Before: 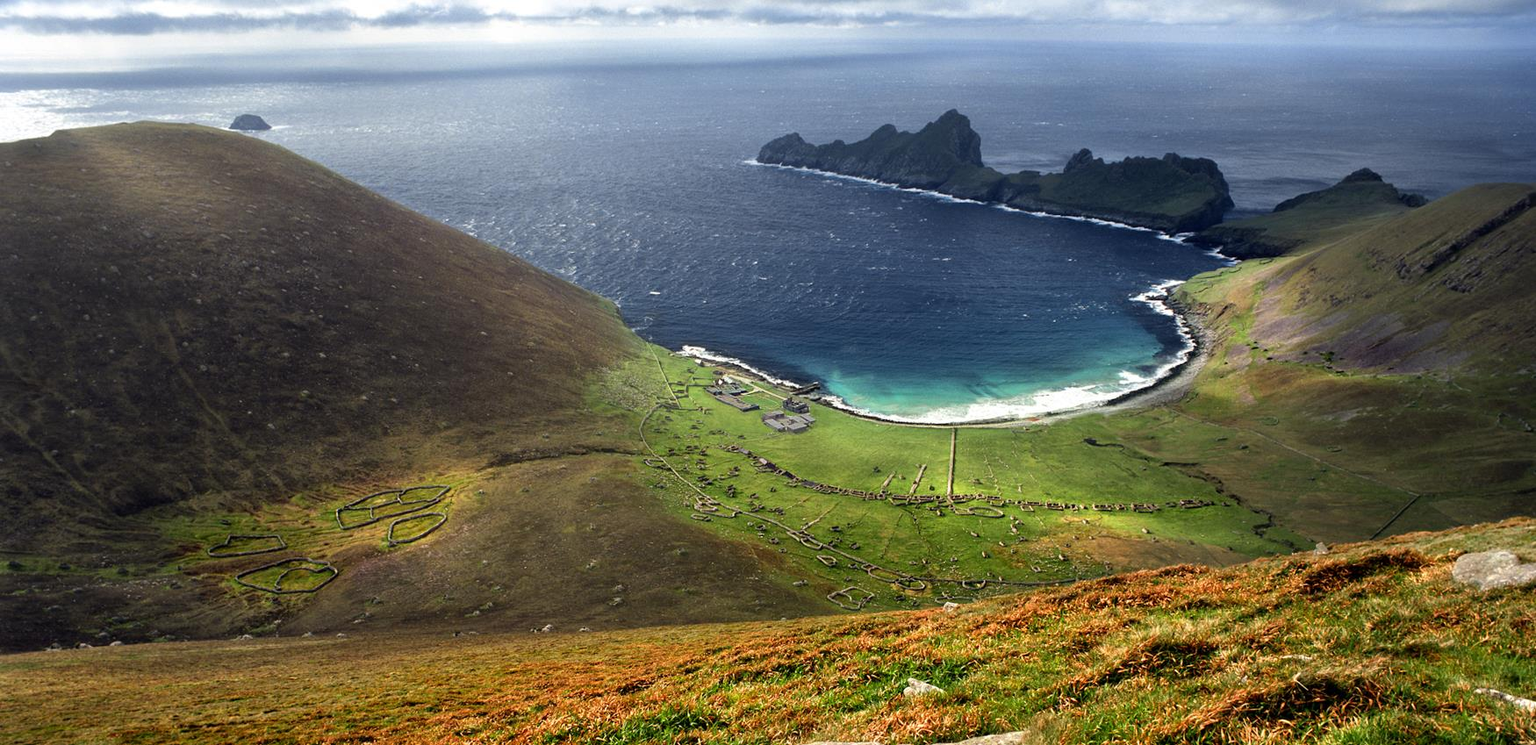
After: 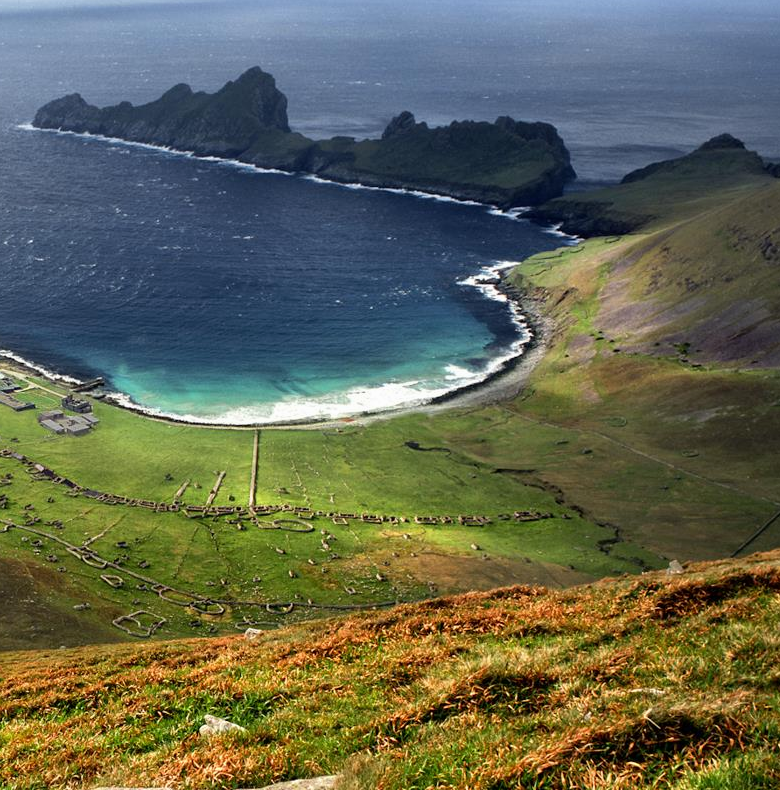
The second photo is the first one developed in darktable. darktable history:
exposure: exposure -0.021 EV, compensate highlight preservation false
crop: left 47.471%, top 6.909%, right 7.948%
